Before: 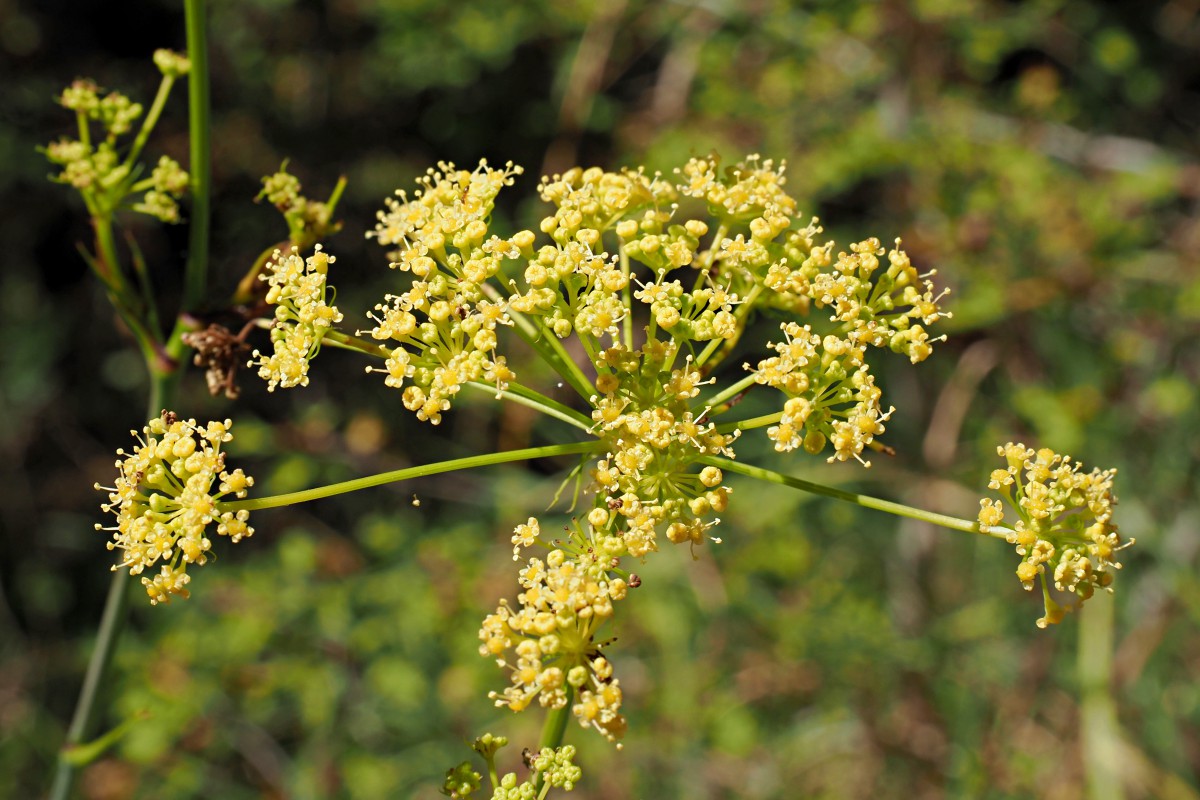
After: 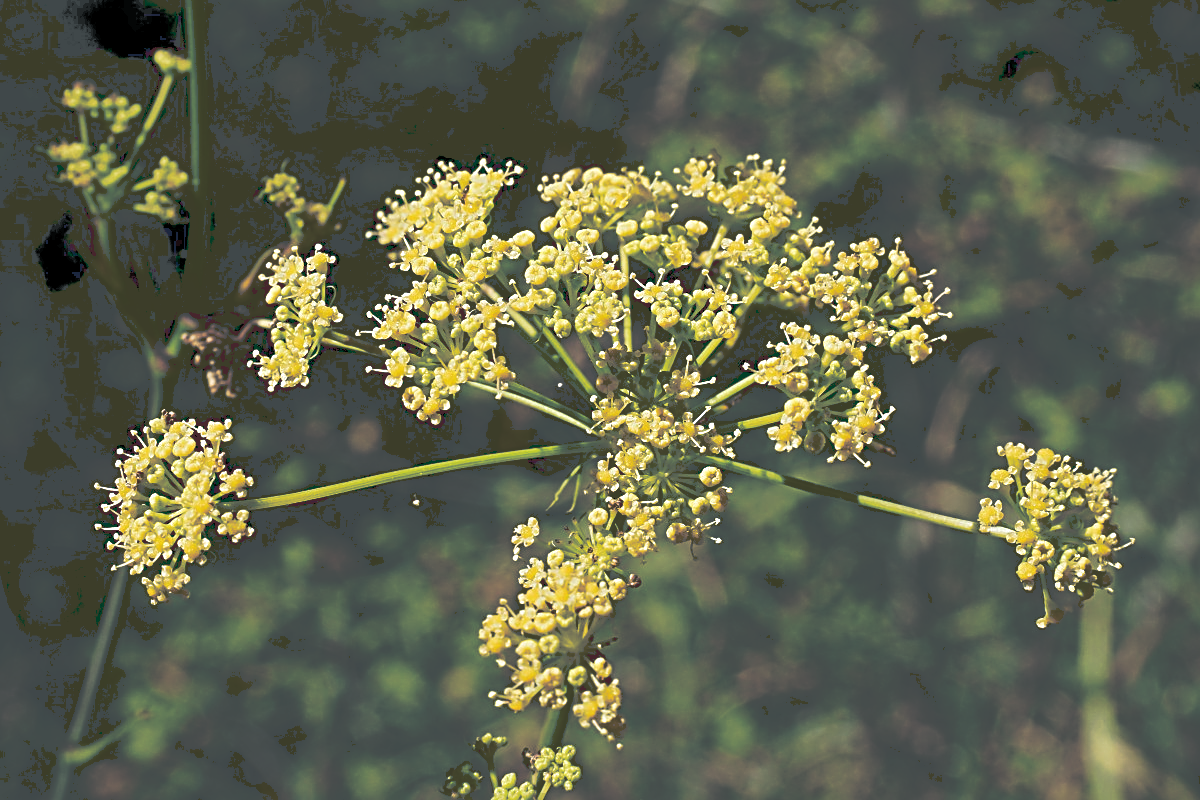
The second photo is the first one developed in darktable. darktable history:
split-toning: shadows › hue 201.6°, shadows › saturation 0.16, highlights › hue 50.4°, highlights › saturation 0.2, balance -49.9
contrast brightness saturation: brightness -0.2, saturation 0.08
sharpen: radius 2.676, amount 0.669
tone curve: curves: ch0 [(0, 0) (0.003, 0.299) (0.011, 0.299) (0.025, 0.299) (0.044, 0.299) (0.069, 0.3) (0.1, 0.306) (0.136, 0.316) (0.177, 0.326) (0.224, 0.338) (0.277, 0.366) (0.335, 0.406) (0.399, 0.462) (0.468, 0.533) (0.543, 0.607) (0.623, 0.7) (0.709, 0.775) (0.801, 0.843) (0.898, 0.903) (1, 1)], preserve colors none
